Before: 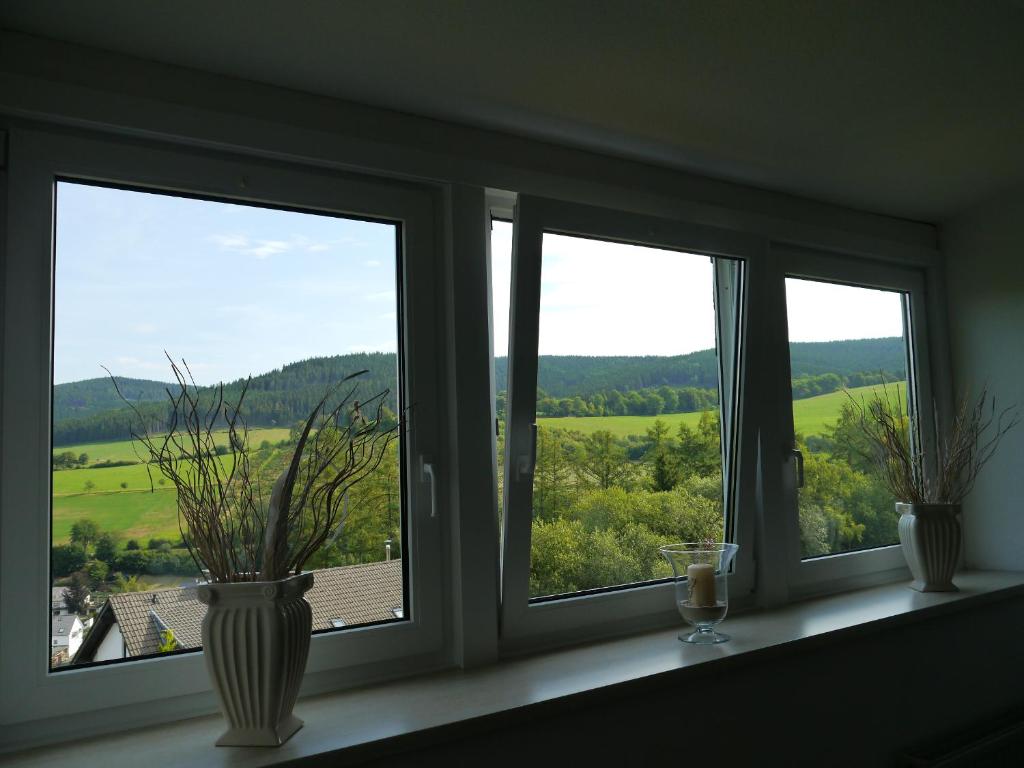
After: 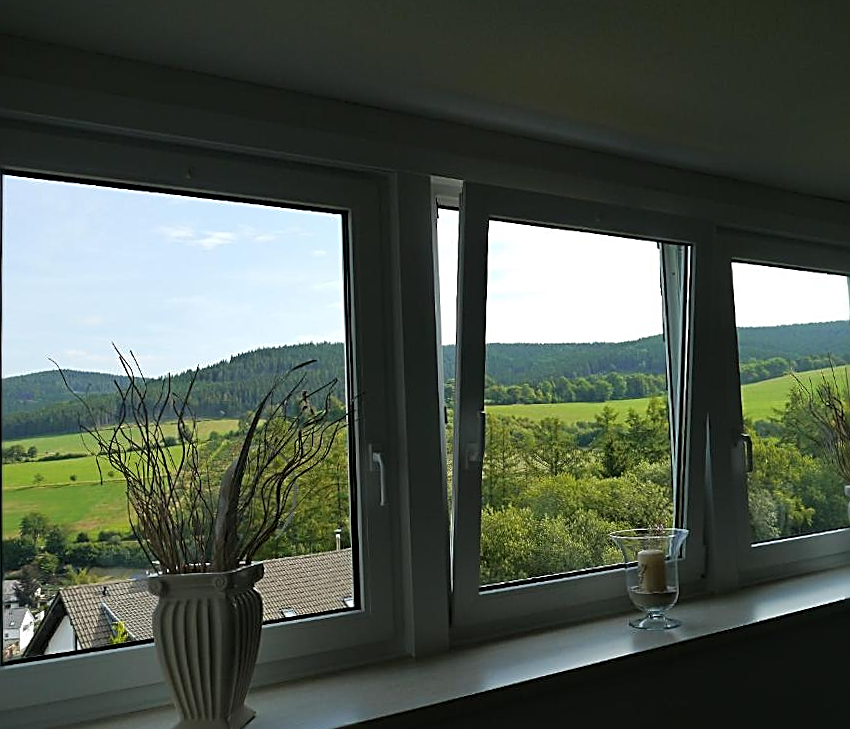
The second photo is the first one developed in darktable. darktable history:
sharpen: amount 0.988
crop and rotate: angle 0.682°, left 4.377%, top 0.915%, right 11.253%, bottom 2.599%
